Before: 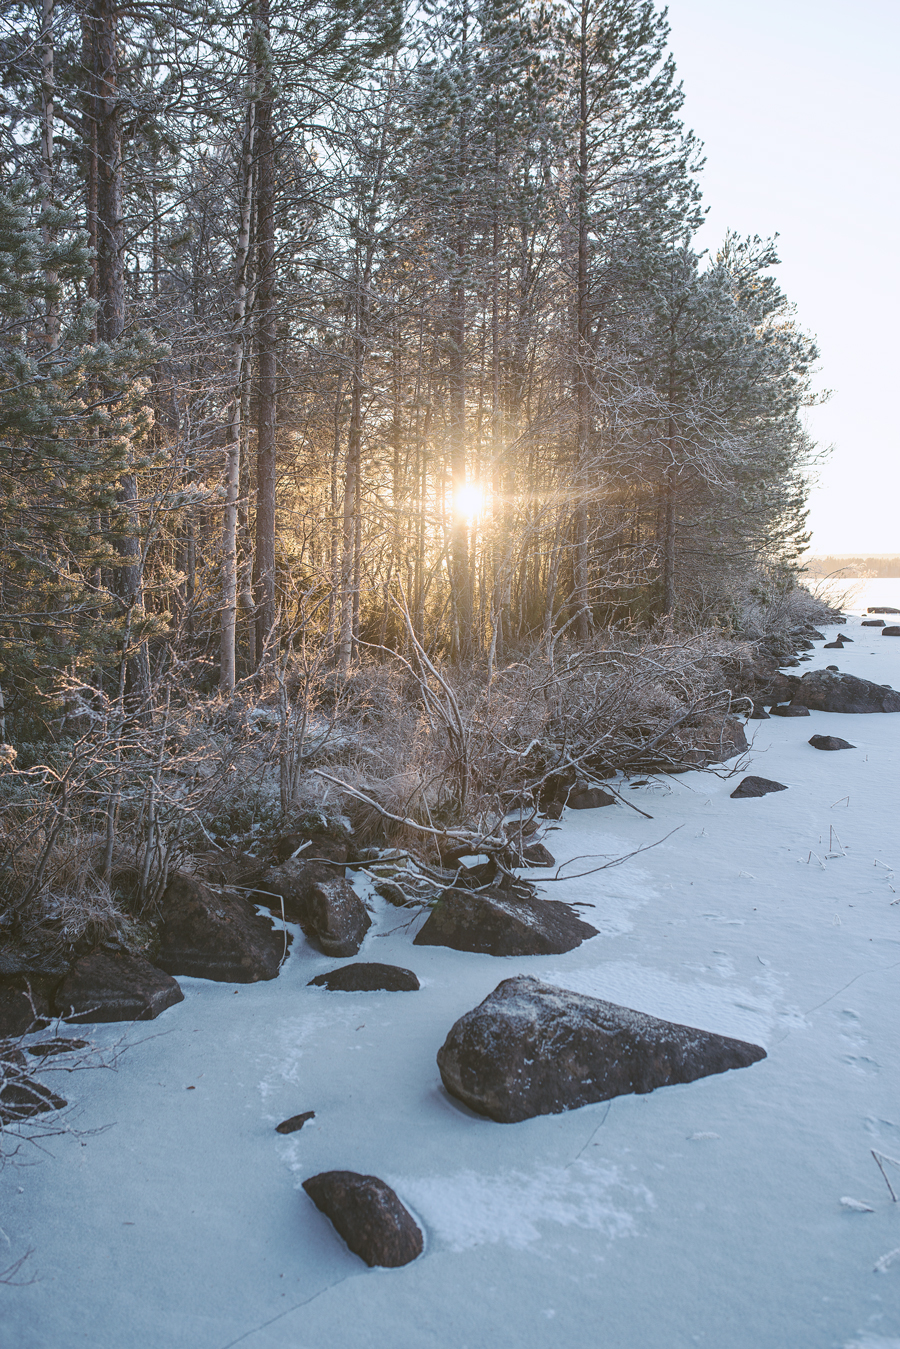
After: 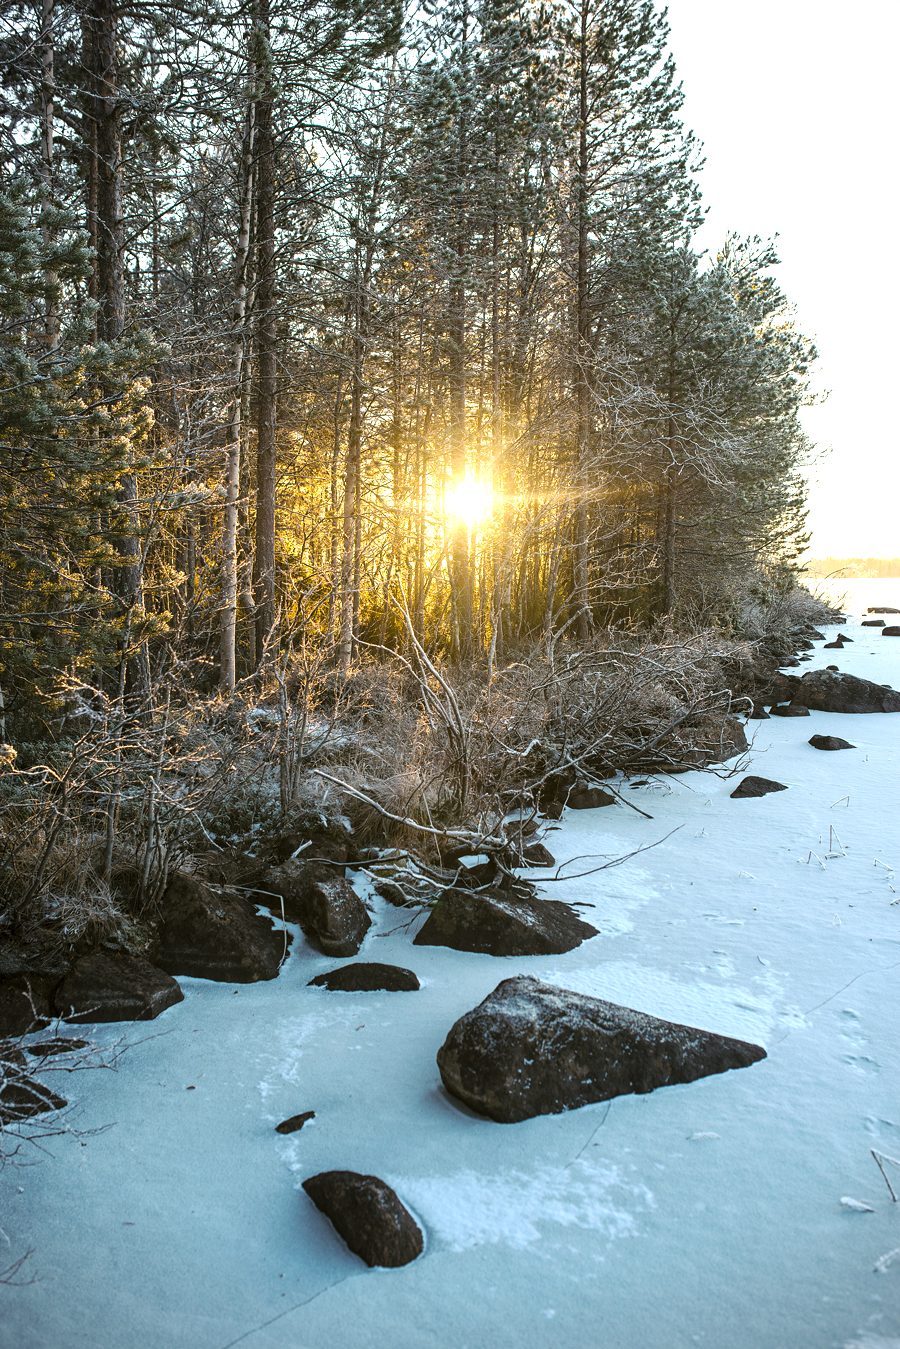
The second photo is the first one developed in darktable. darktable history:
vignetting: fall-off start 91.19%
color balance rgb: linear chroma grading › global chroma 20%, perceptual saturation grading › global saturation 25%, perceptual brilliance grading › global brilliance 20%, global vibrance 20%
color balance: mode lift, gamma, gain (sRGB), lift [1.04, 1, 1, 0.97], gamma [1.01, 1, 1, 0.97], gain [0.96, 1, 1, 0.97]
levels: mode automatic, black 0.023%, white 99.97%, levels [0.062, 0.494, 0.925]
